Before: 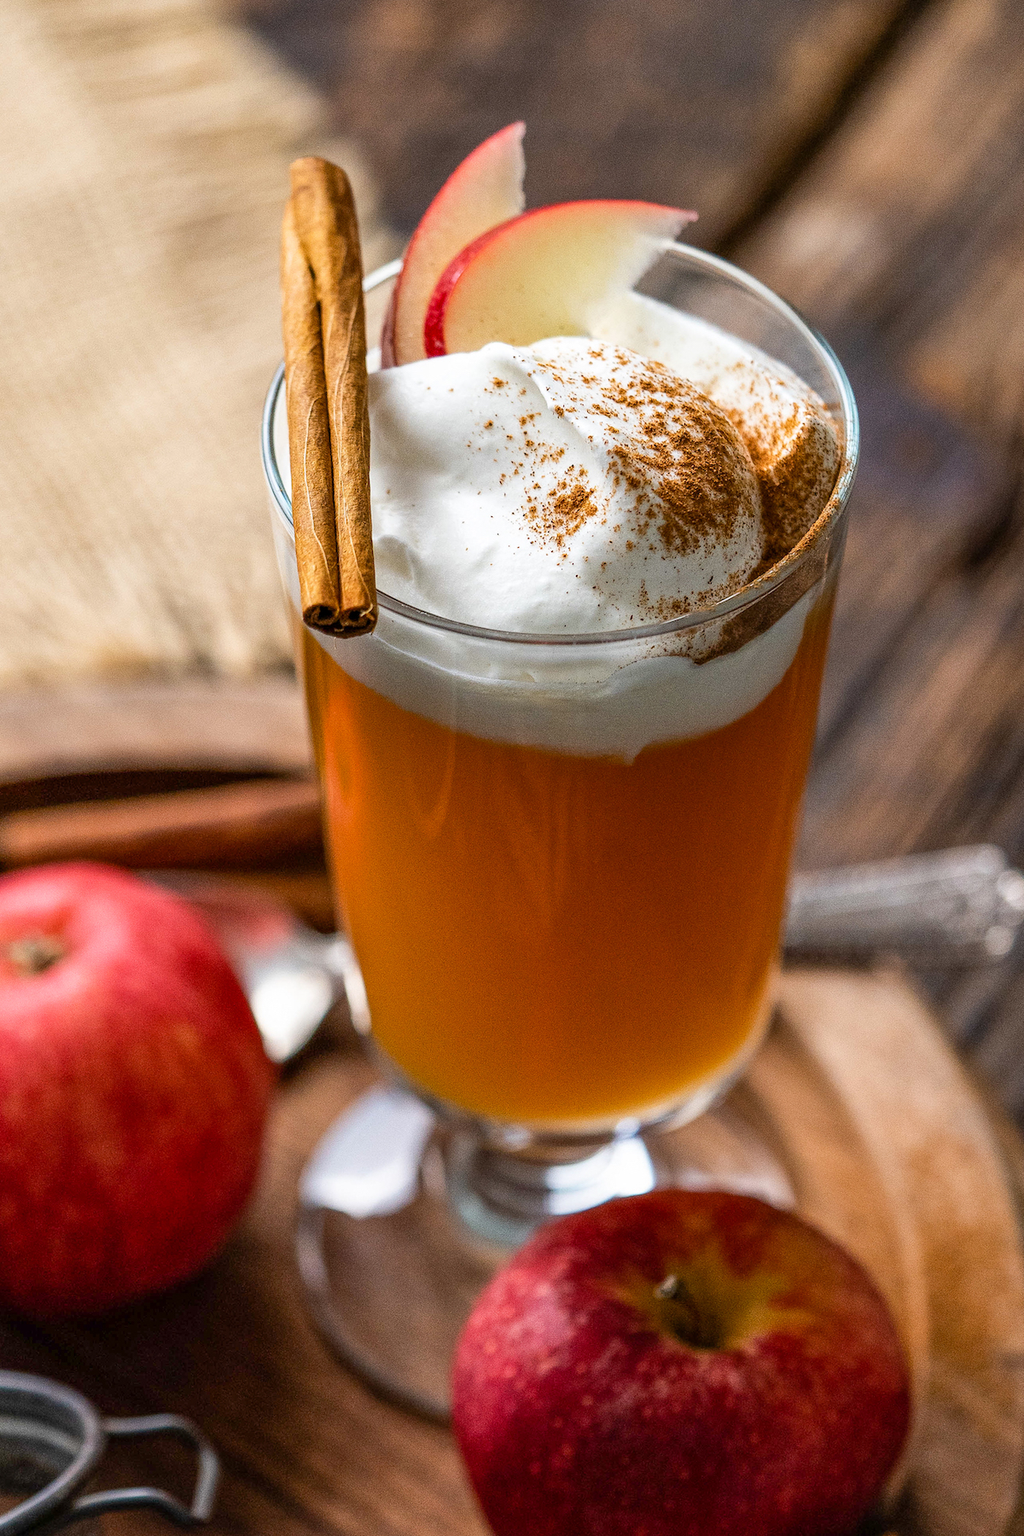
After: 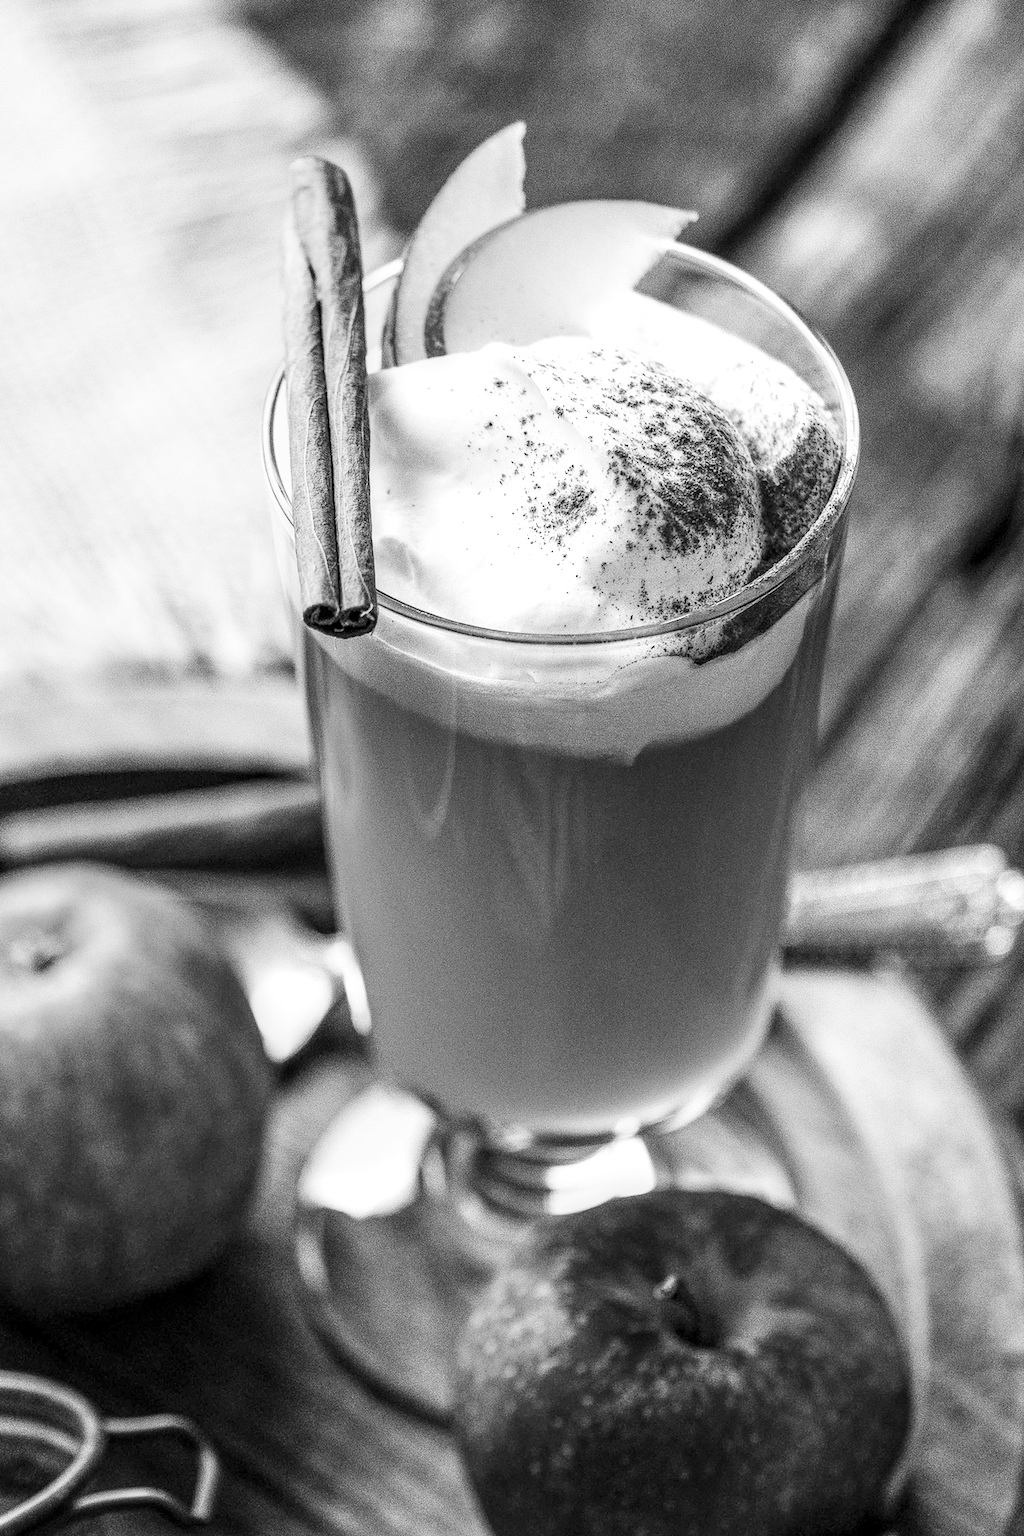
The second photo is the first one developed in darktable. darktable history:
local contrast: detail 130%
filmic rgb: black relative exposure -11.35 EV, white relative exposure 3.22 EV, hardness 6.76, color science v6 (2022)
monochrome: on, module defaults
exposure: black level correction 0, exposure 0.7 EV, compensate exposure bias true, compensate highlight preservation false
color balance: mode lift, gamma, gain (sRGB), lift [1.04, 1, 1, 0.97], gamma [1.01, 1, 1, 0.97], gain [0.96, 1, 1, 0.97]
contrast brightness saturation: contrast 0.26, brightness 0.02, saturation 0.87
